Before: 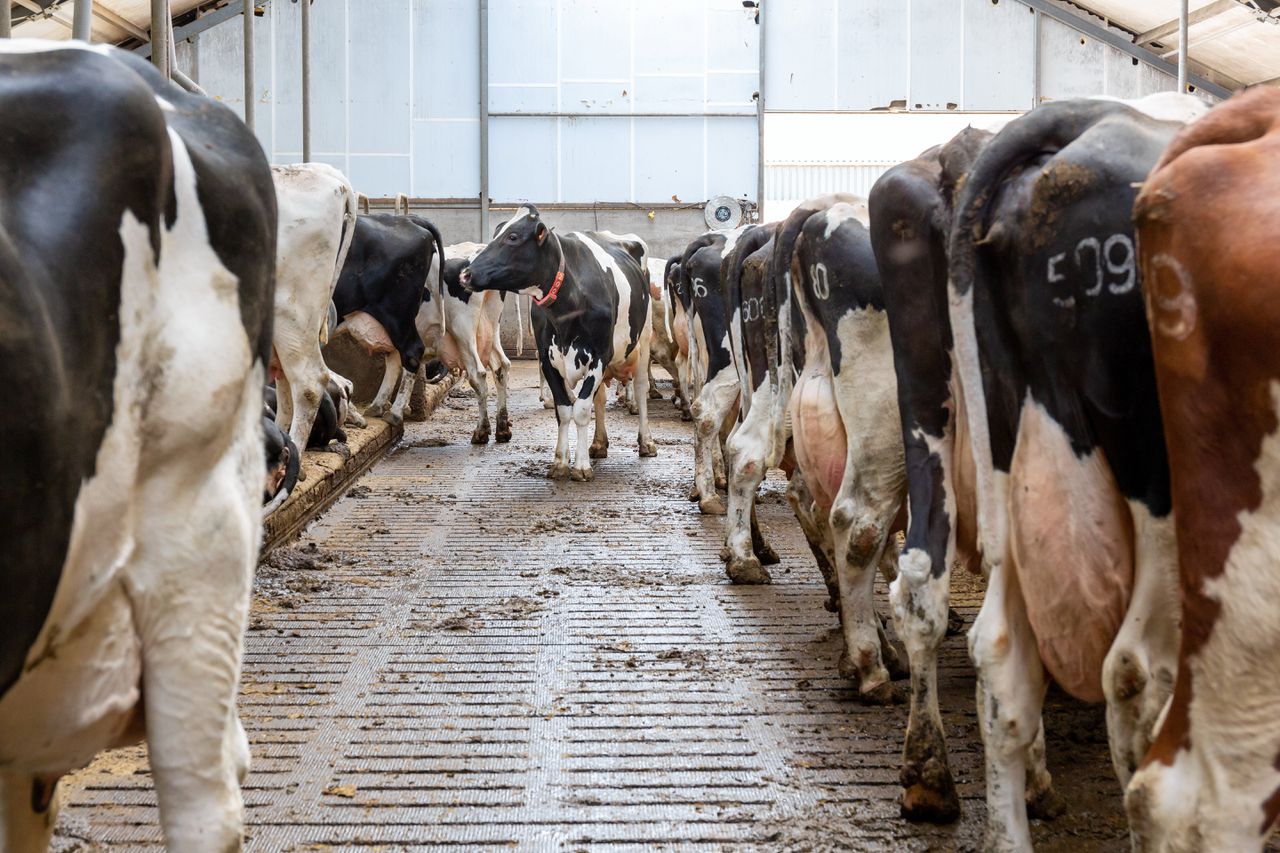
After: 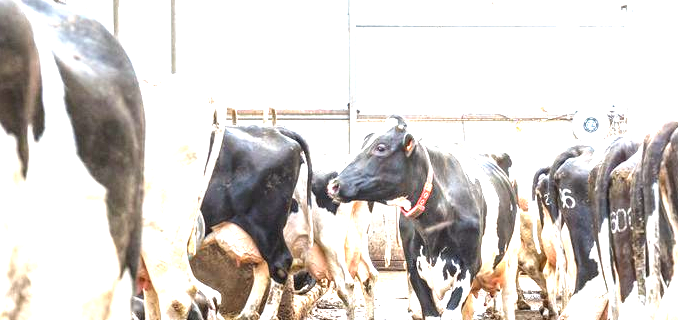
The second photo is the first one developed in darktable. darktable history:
exposure: black level correction 0, exposure 1.902 EV, compensate exposure bias true, compensate highlight preservation false
local contrast: on, module defaults
crop: left 10.358%, top 10.53%, right 36.62%, bottom 51.898%
